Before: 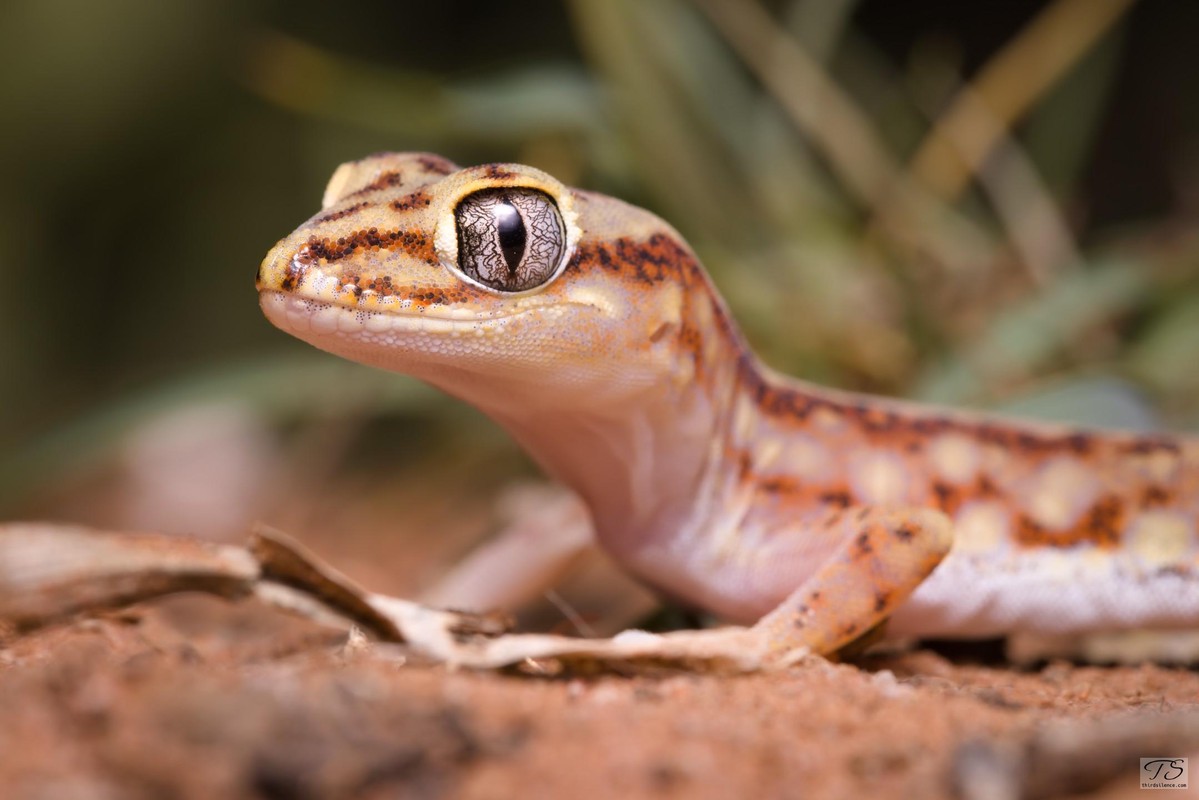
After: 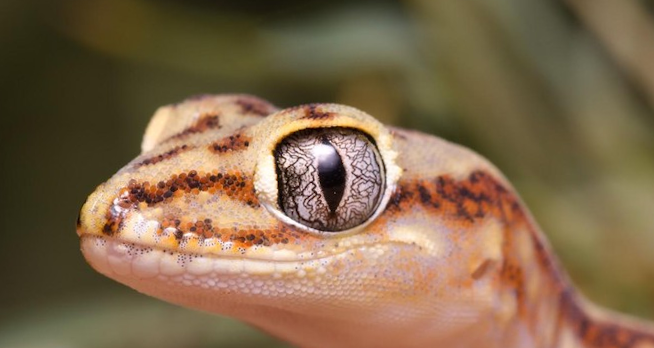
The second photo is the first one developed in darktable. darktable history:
crop: left 15.306%, top 9.065%, right 30.789%, bottom 48.638%
rotate and perspective: rotation -1.17°, automatic cropping off
